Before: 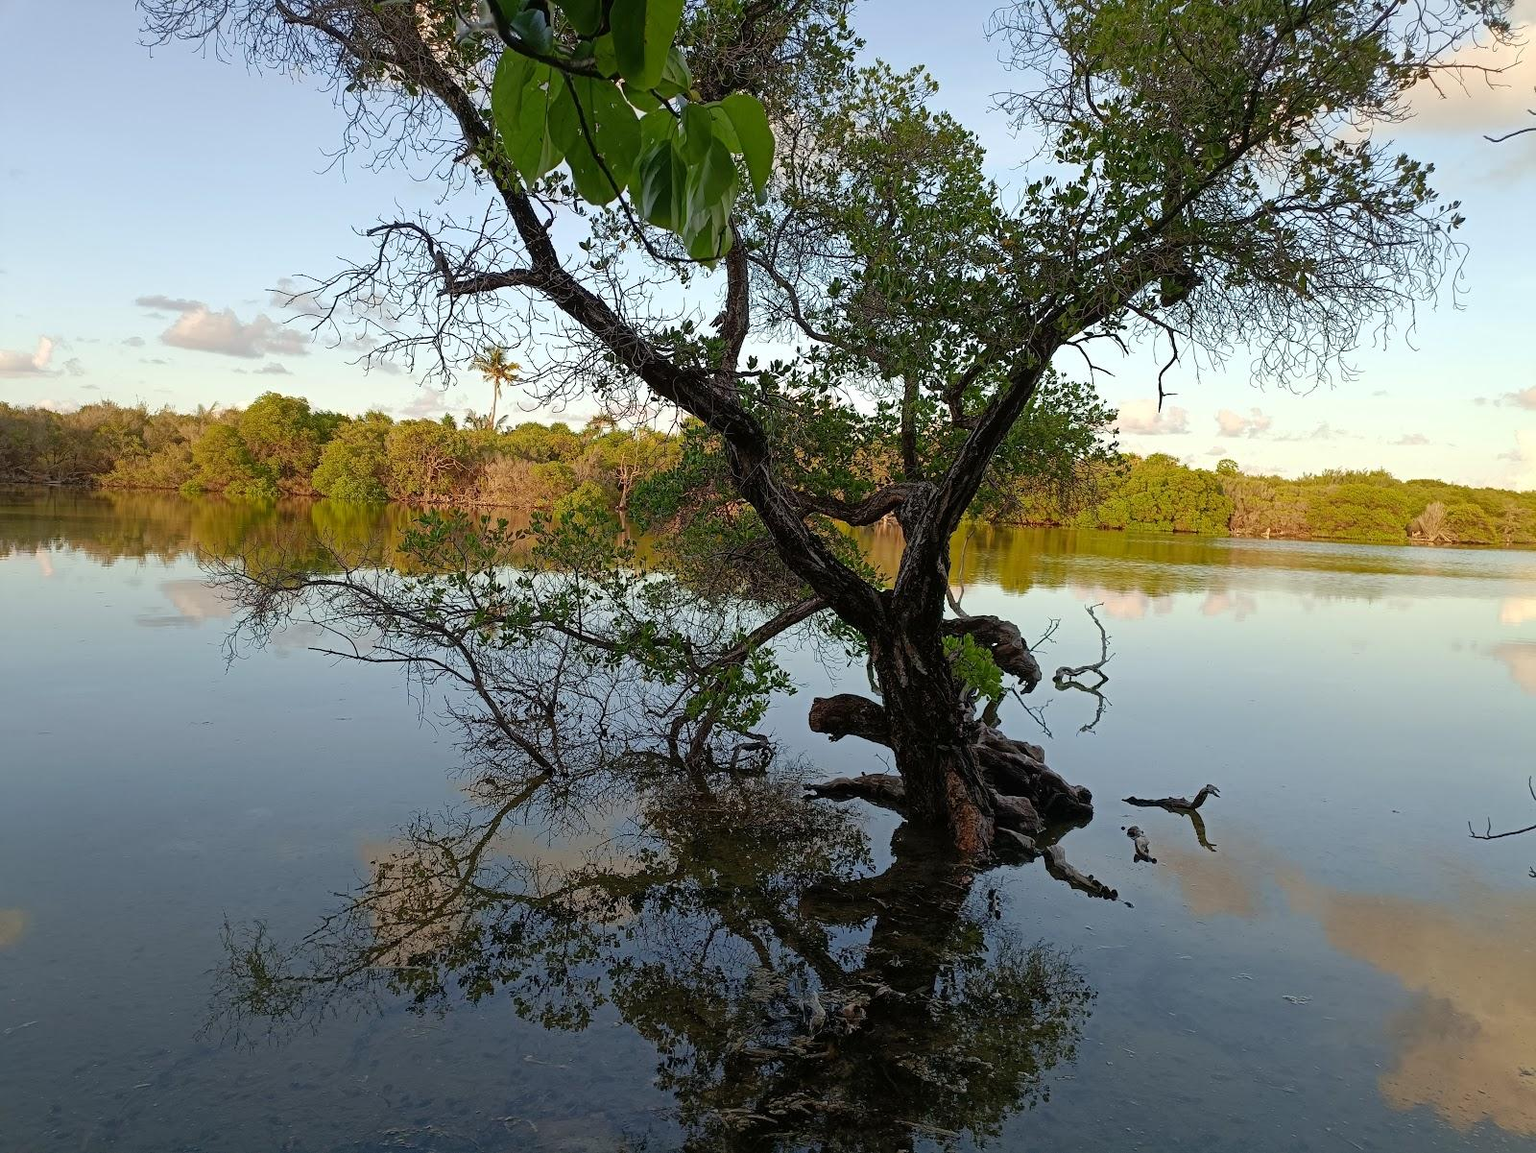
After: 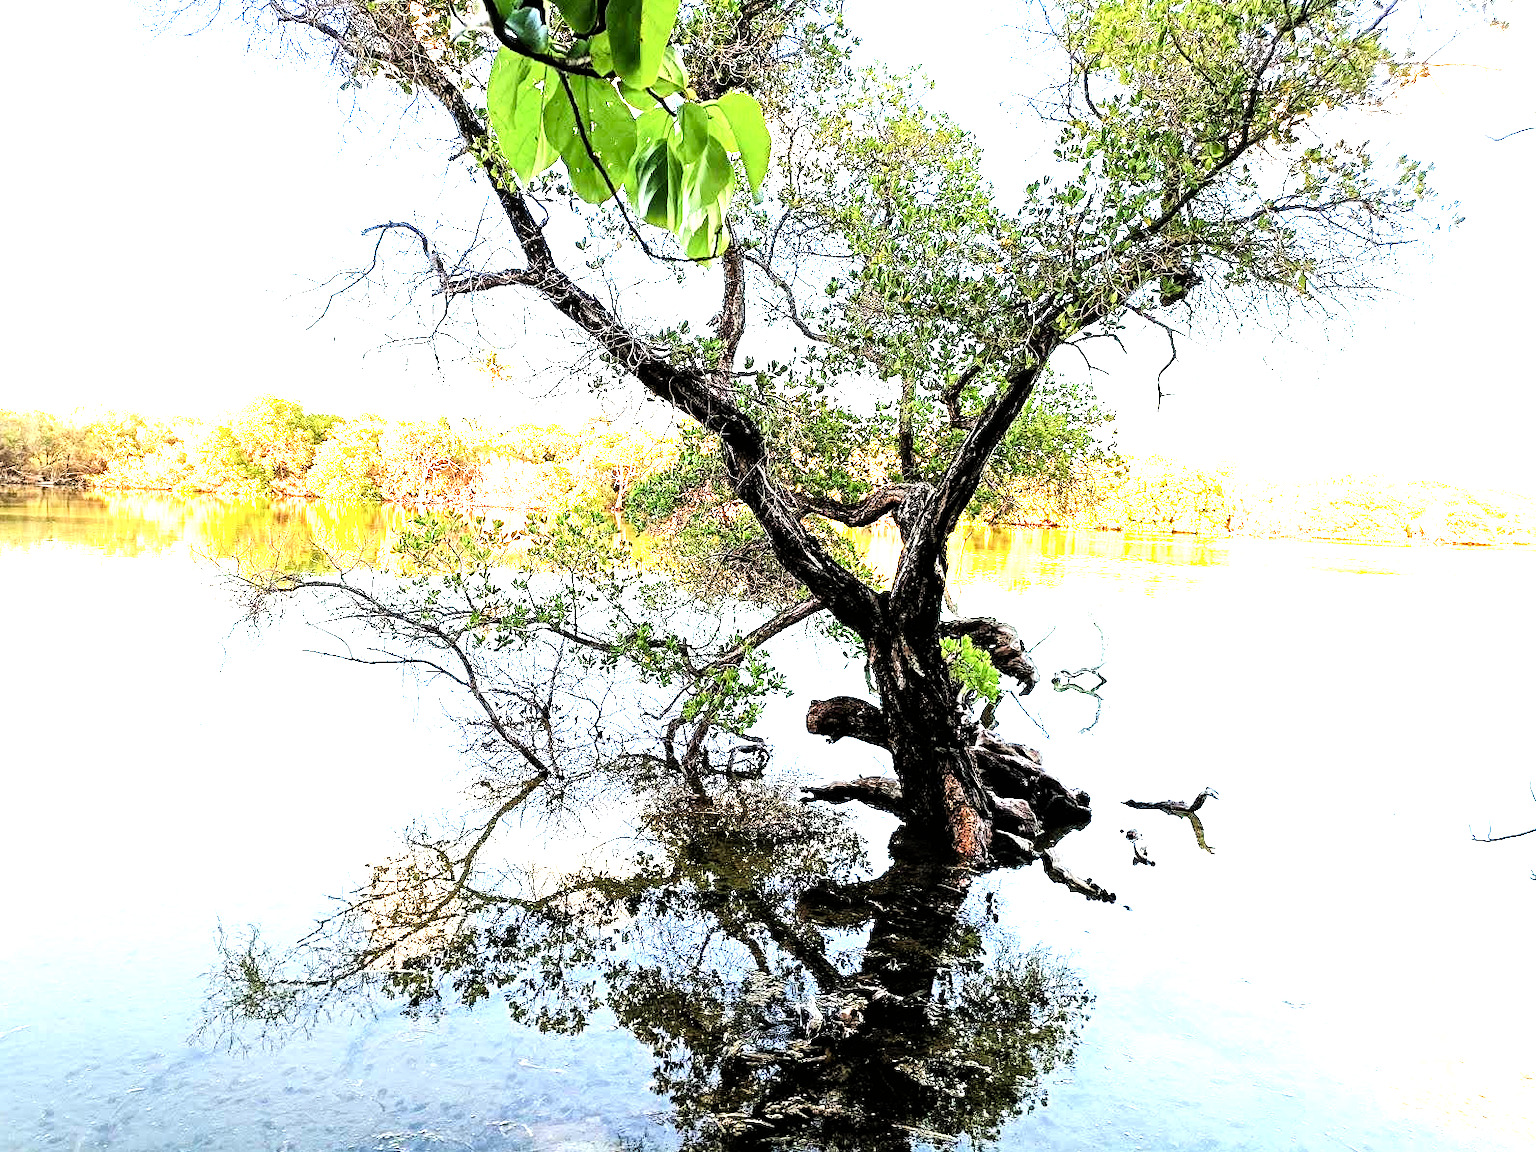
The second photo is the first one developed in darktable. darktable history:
contrast brightness saturation: contrast 0.104, brightness 0.014, saturation 0.017
crop and rotate: left 0.539%, top 0.204%, bottom 0.304%
exposure: exposure 2.236 EV, compensate highlight preservation false
levels: levels [0, 0.394, 0.787]
filmic rgb: black relative exposure -3.96 EV, white relative exposure 2.99 EV, threshold 2.99 EV, hardness 3.02, contrast 1.493, enable highlight reconstruction true
